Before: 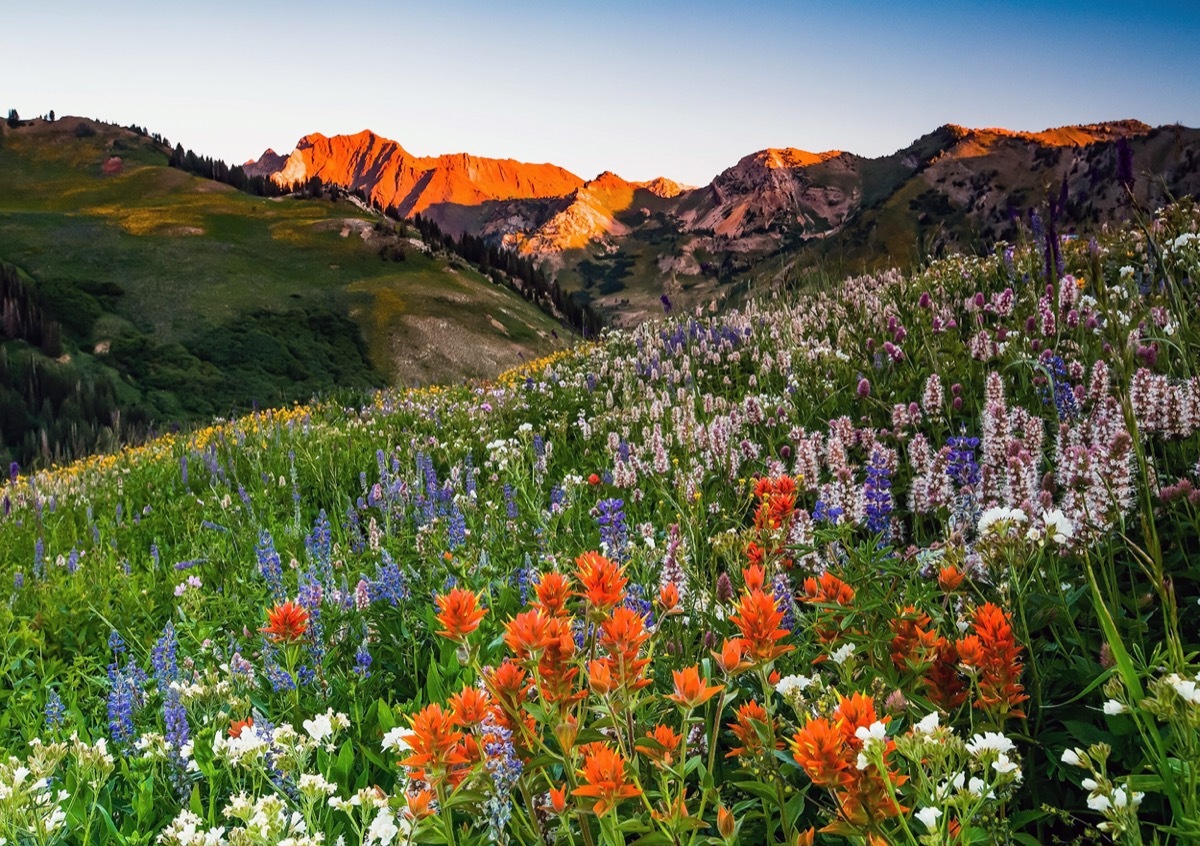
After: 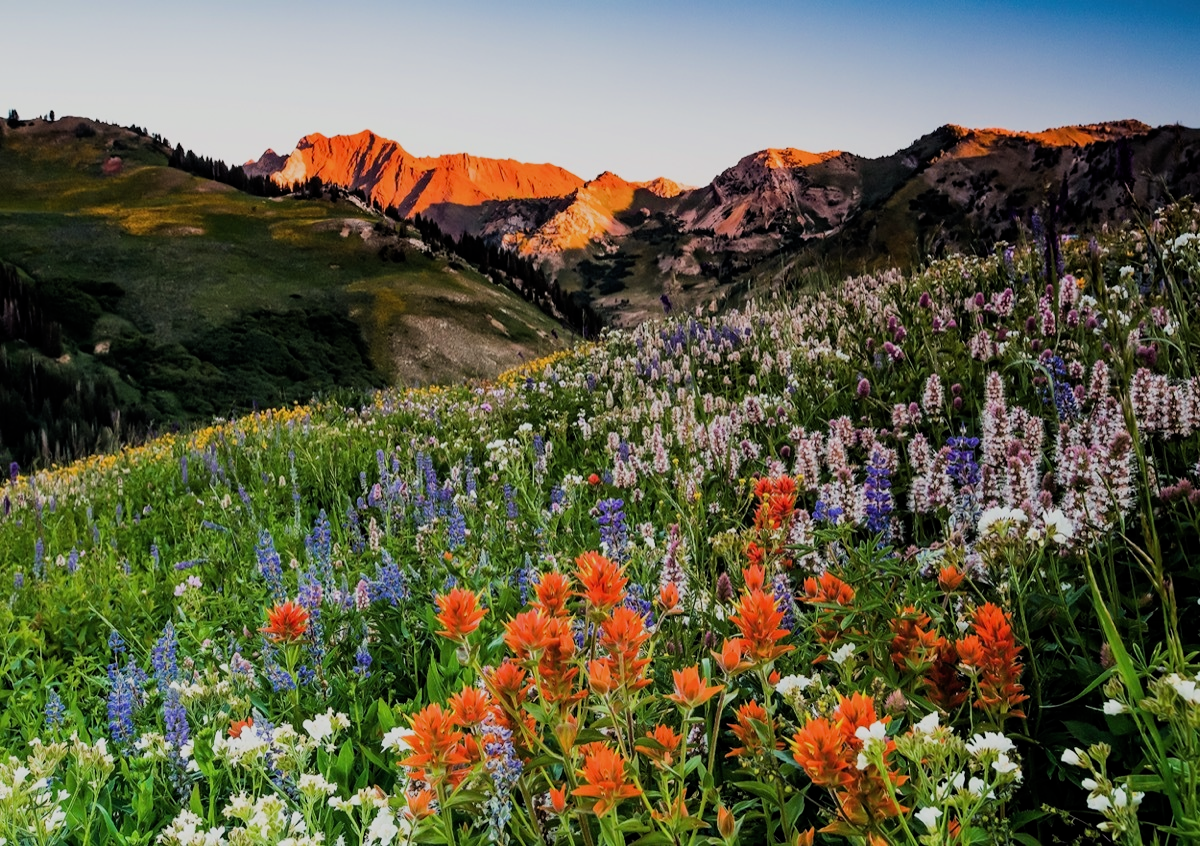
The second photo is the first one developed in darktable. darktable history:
filmic rgb: middle gray luminance 28.86%, black relative exposure -10.27 EV, white relative exposure 5.49 EV, threshold 6 EV, target black luminance 0%, hardness 3.91, latitude 1.83%, contrast 1.128, highlights saturation mix 3.55%, shadows ↔ highlights balance 14.48%, enable highlight reconstruction true
